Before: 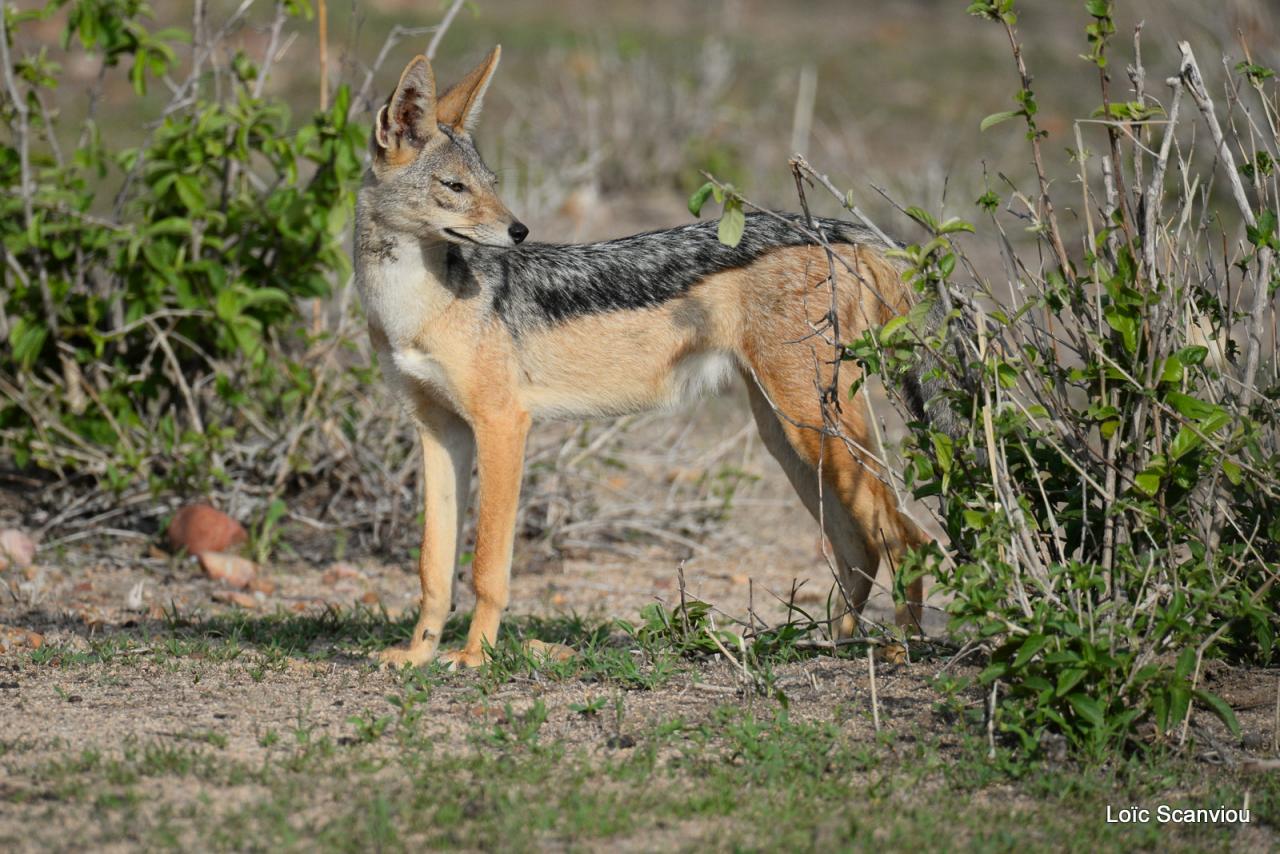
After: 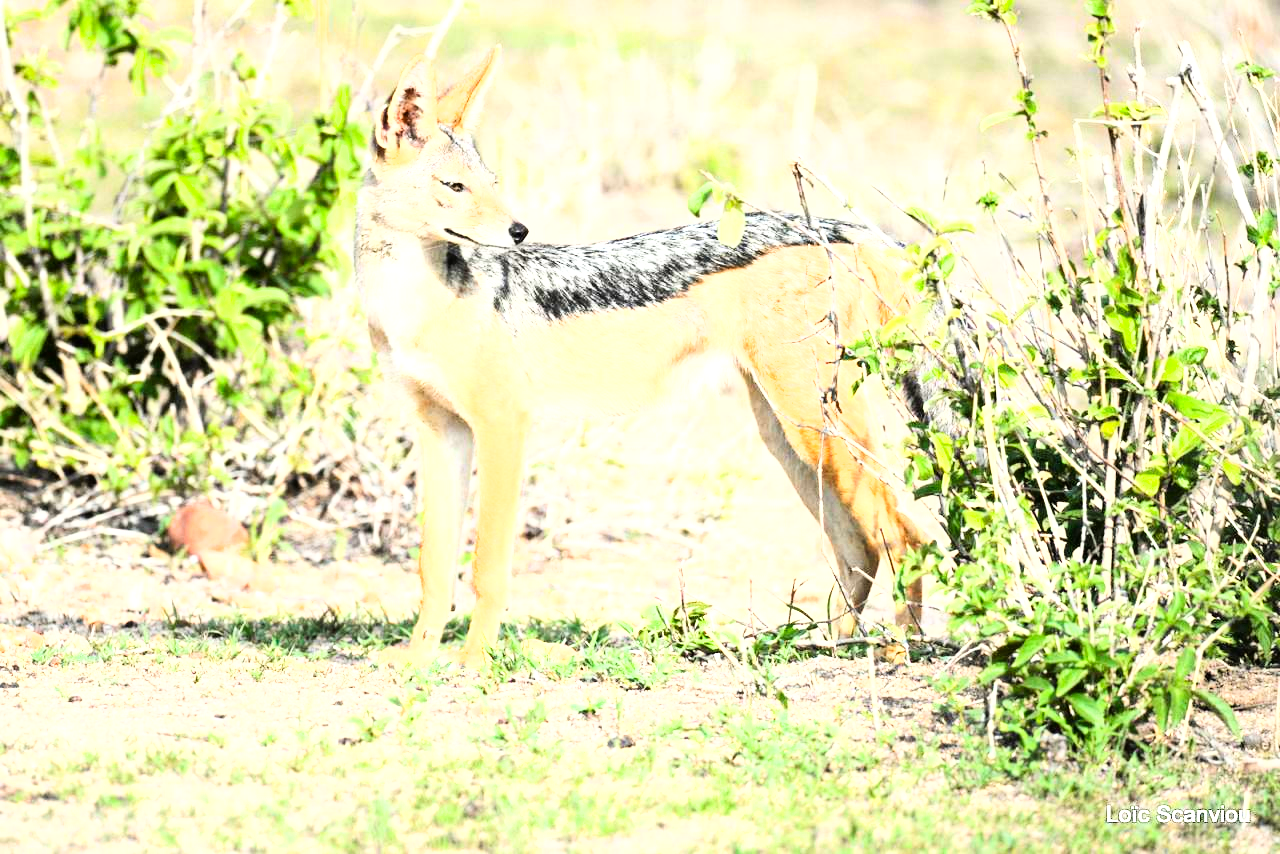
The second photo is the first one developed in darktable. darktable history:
base curve: curves: ch0 [(0, 0) (0.008, 0.007) (0.022, 0.029) (0.048, 0.089) (0.092, 0.197) (0.191, 0.399) (0.275, 0.534) (0.357, 0.65) (0.477, 0.78) (0.542, 0.833) (0.799, 0.973) (1, 1)]
exposure: exposure 1.475 EV, compensate highlight preservation false
tone equalizer: -8 EV -0.749 EV, -7 EV -0.71 EV, -6 EV -0.565 EV, -5 EV -0.365 EV, -3 EV 0.388 EV, -2 EV 0.6 EV, -1 EV 0.691 EV, +0 EV 0.779 EV
shadows and highlights: radius 128.3, shadows 30.55, highlights -30.98, low approximation 0.01, soften with gaussian
